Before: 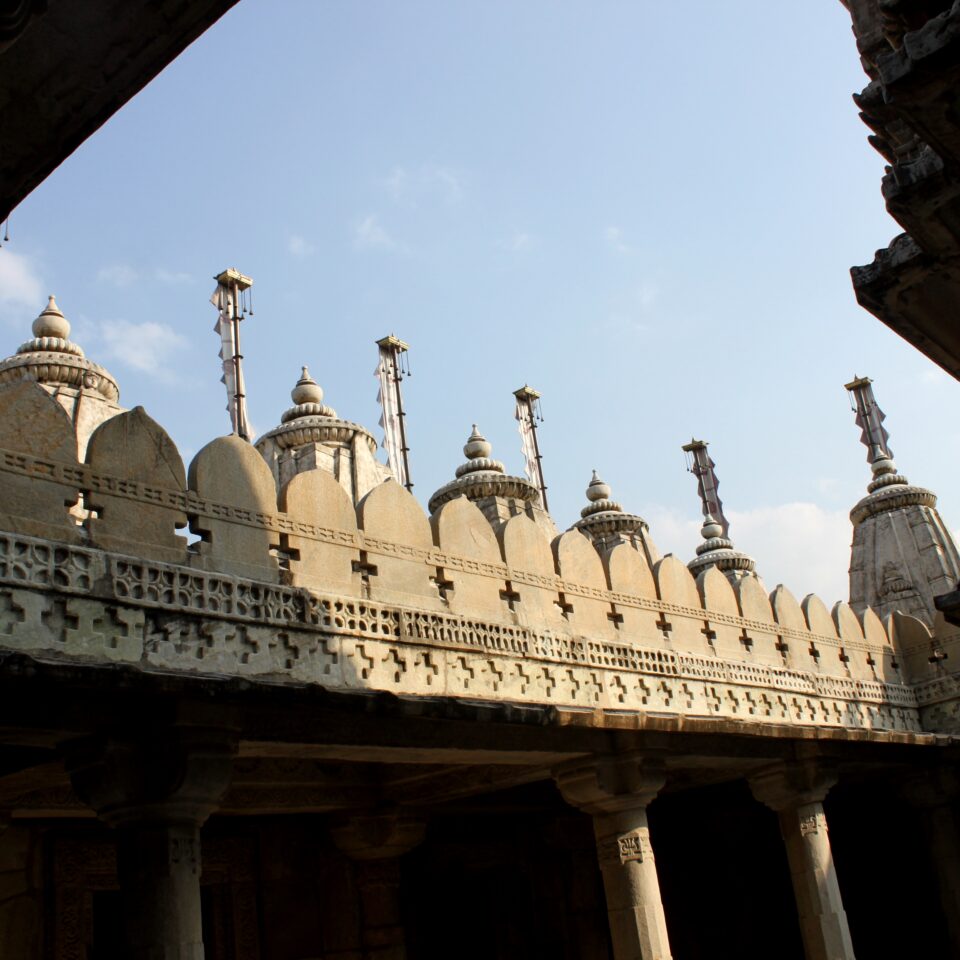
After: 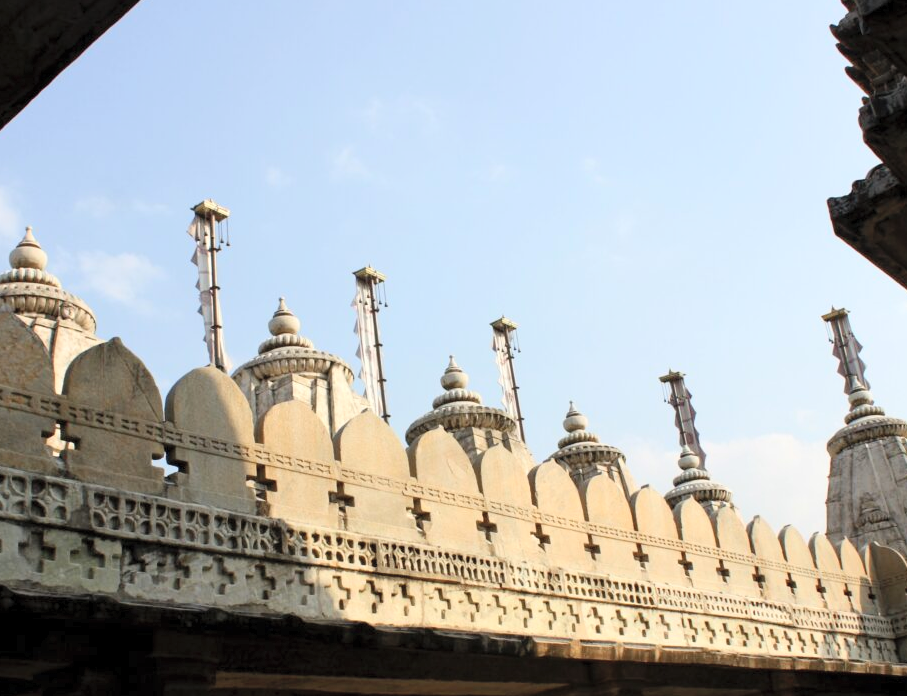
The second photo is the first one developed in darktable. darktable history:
crop: left 2.405%, top 7.223%, right 3.06%, bottom 20.239%
contrast brightness saturation: contrast 0.138, brightness 0.23
